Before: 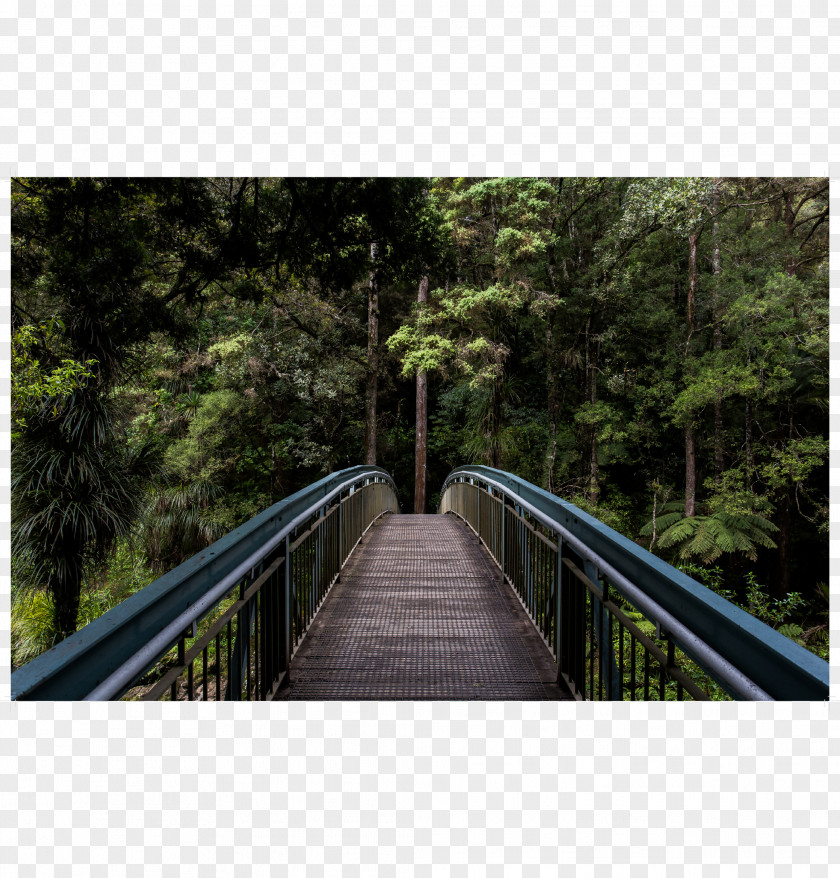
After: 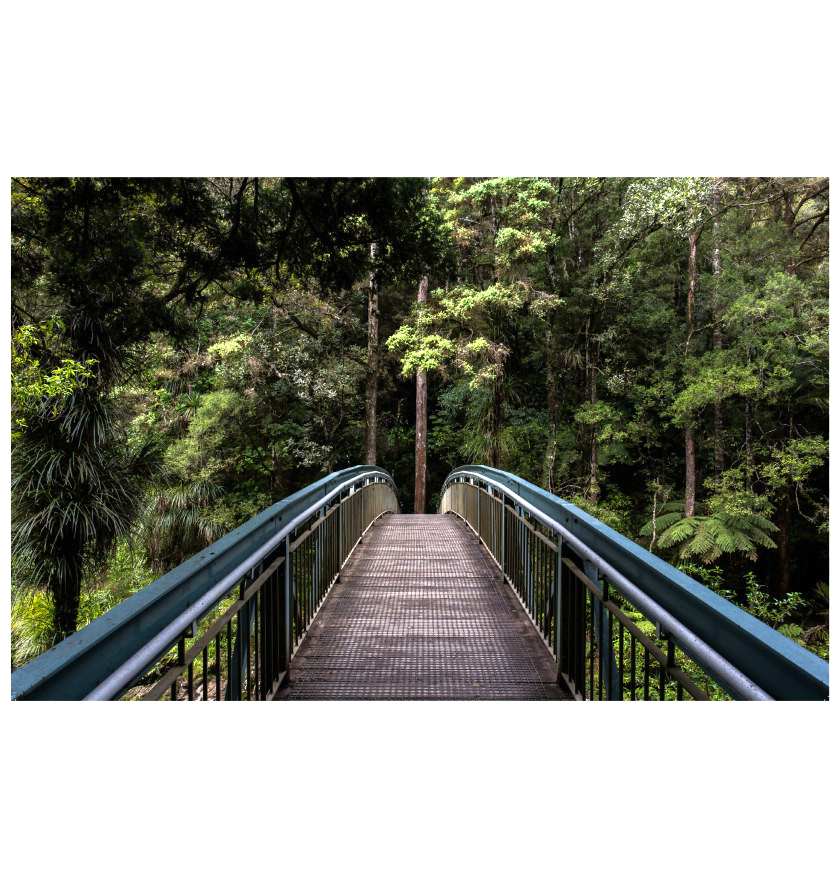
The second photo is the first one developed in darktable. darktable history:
exposure: black level correction 0, exposure 1 EV, compensate highlight preservation false
vignetting: fall-off radius 93.74%, saturation 0.034
